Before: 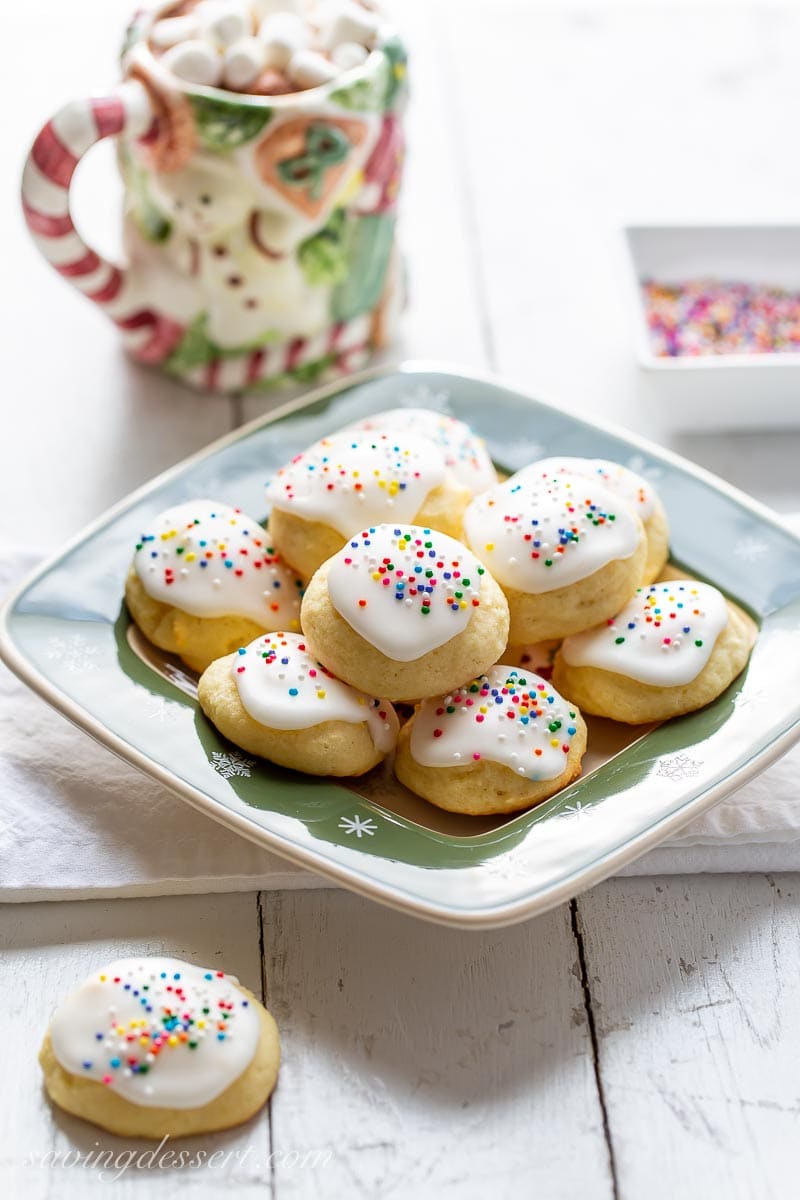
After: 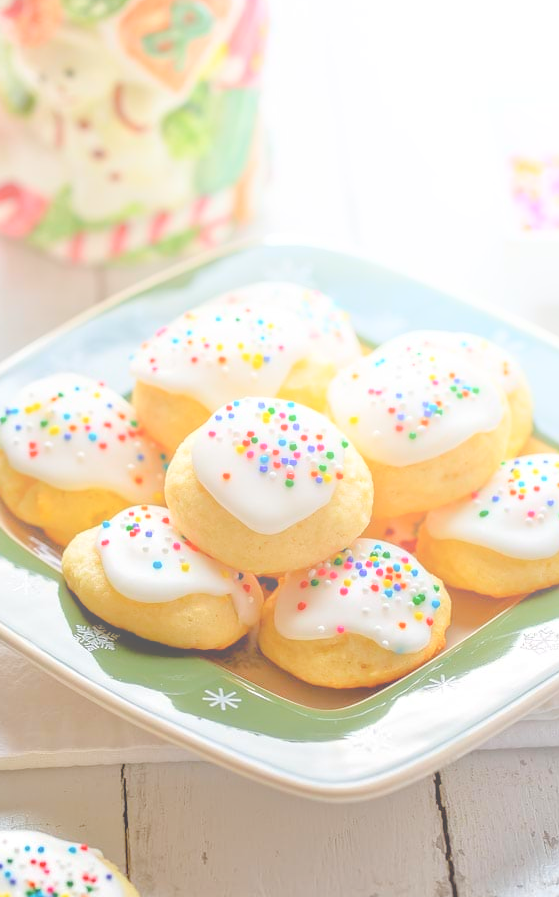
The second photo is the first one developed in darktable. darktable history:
tone equalizer: -7 EV 0.15 EV, -6 EV 0.6 EV, -5 EV 1.15 EV, -4 EV 1.33 EV, -3 EV 1.15 EV, -2 EV 0.6 EV, -1 EV 0.15 EV, mask exposure compensation -0.5 EV
crop and rotate: left 17.046%, top 10.659%, right 12.989%, bottom 14.553%
bloom: size 40%
